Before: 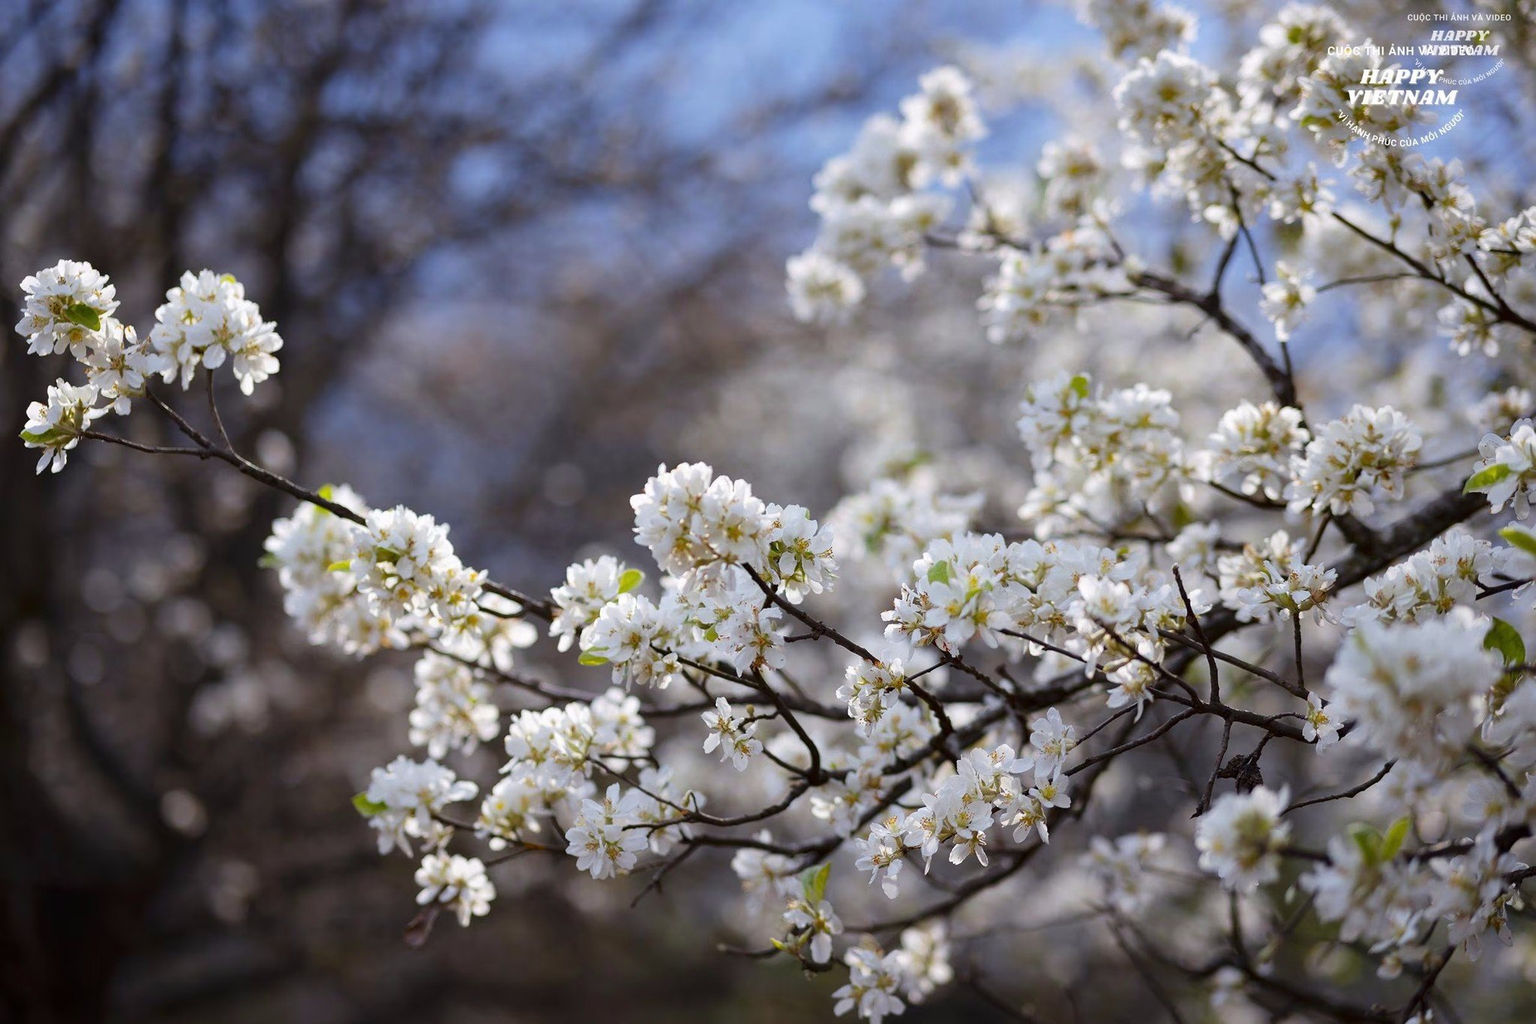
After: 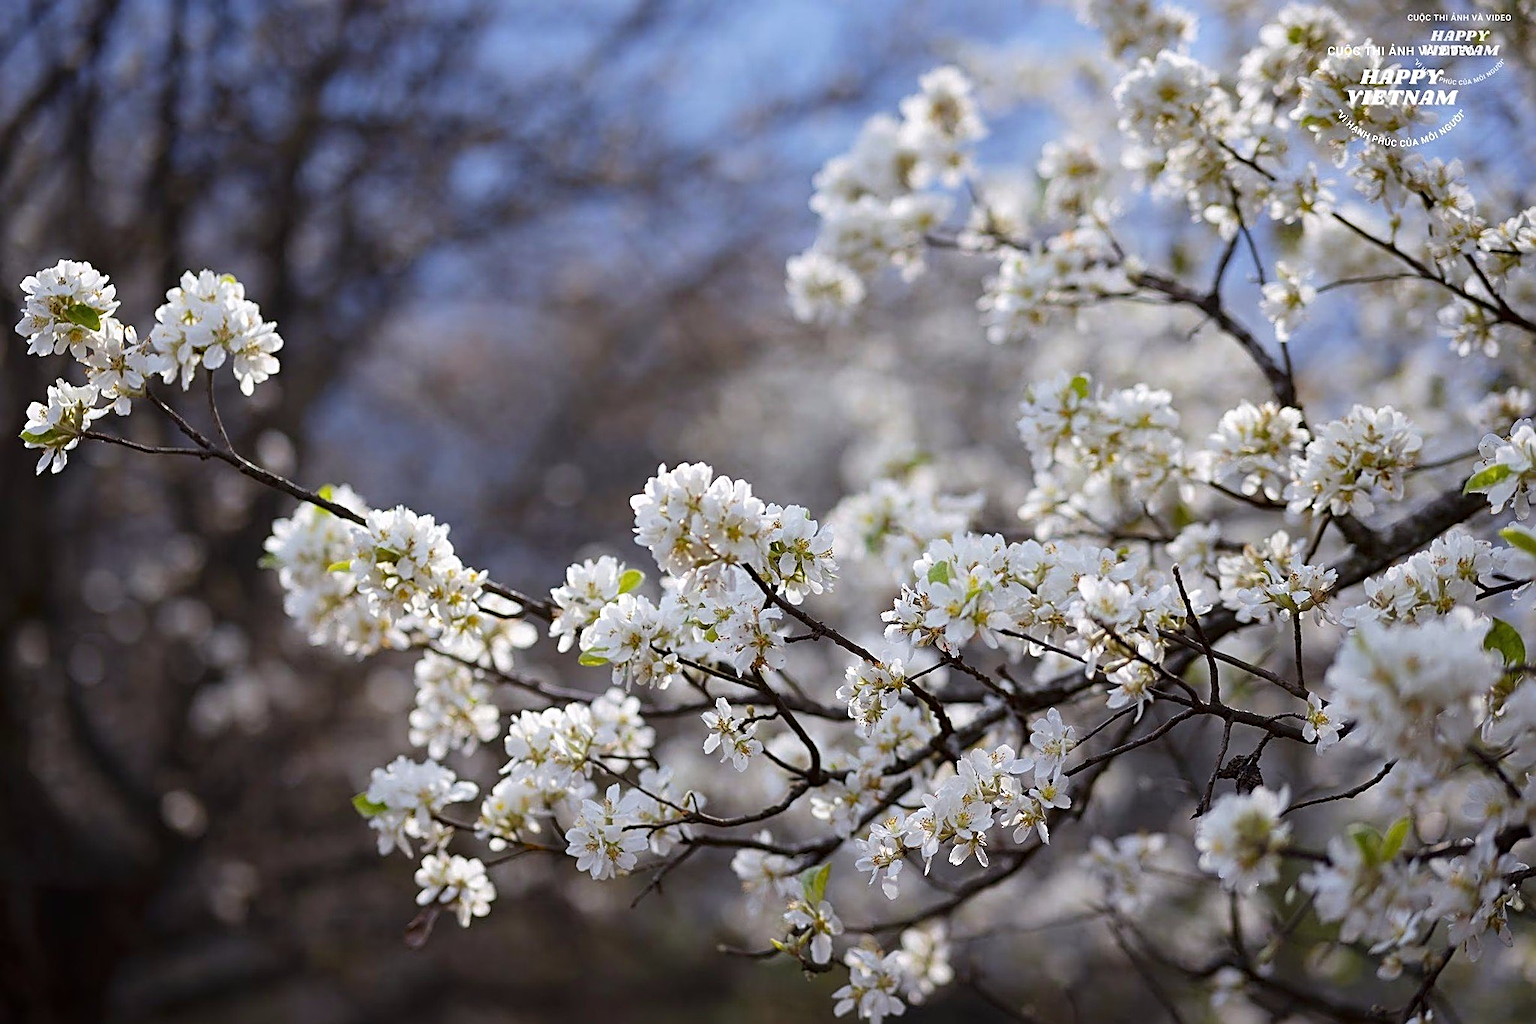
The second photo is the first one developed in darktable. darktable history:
sharpen: radius 2.611, amount 0.692
